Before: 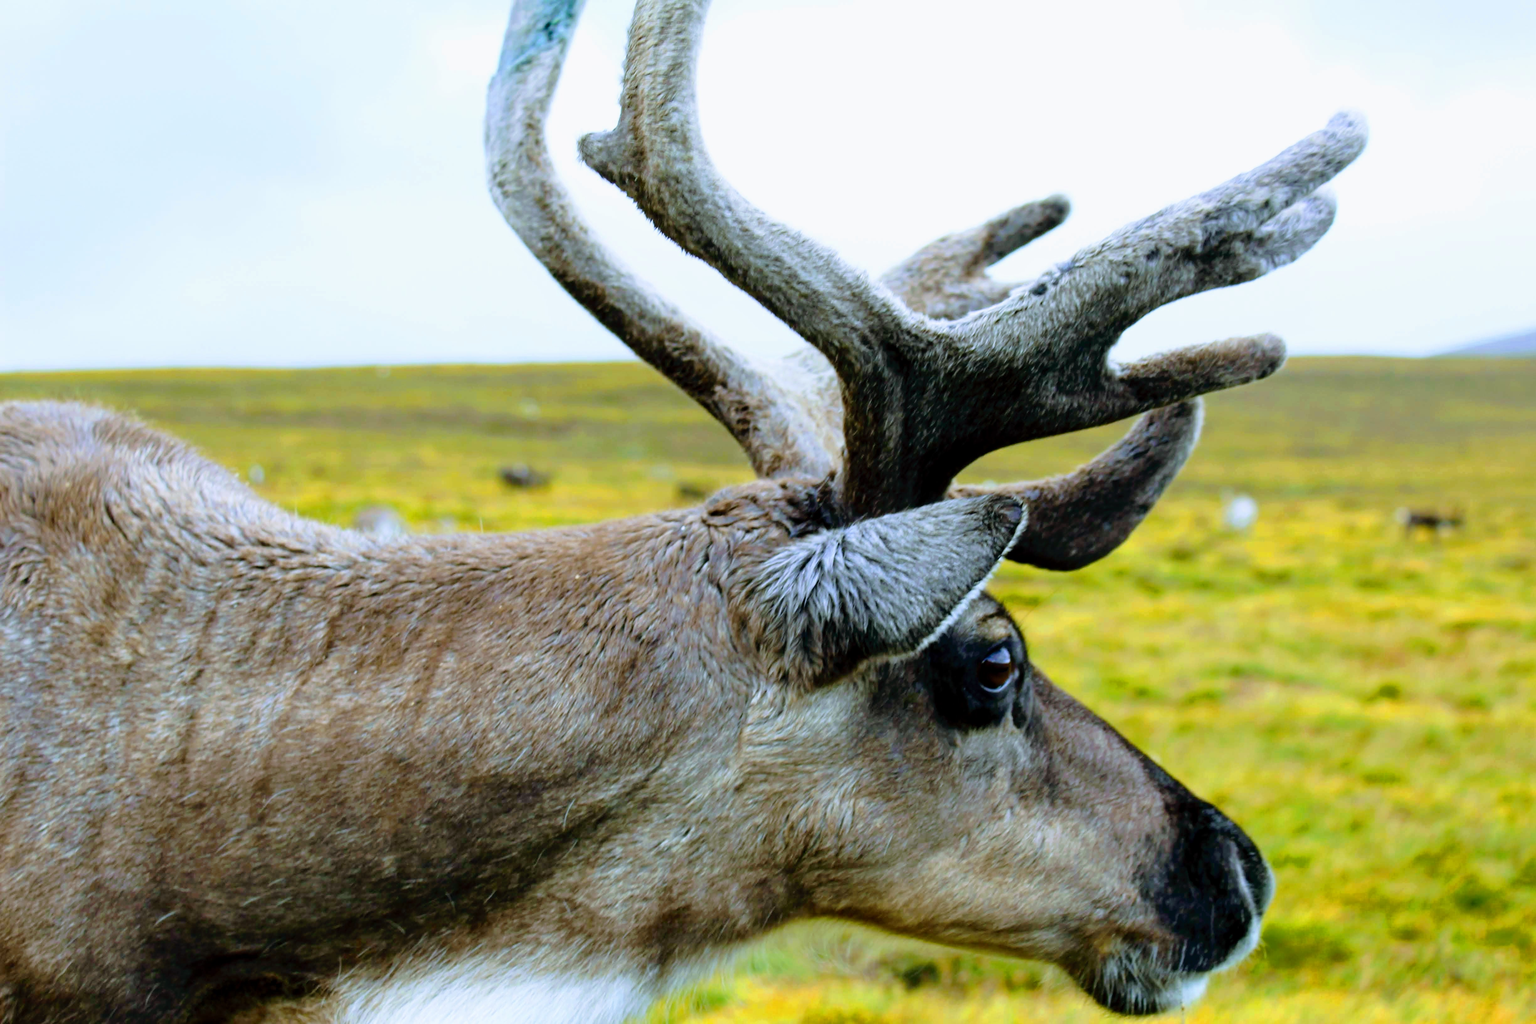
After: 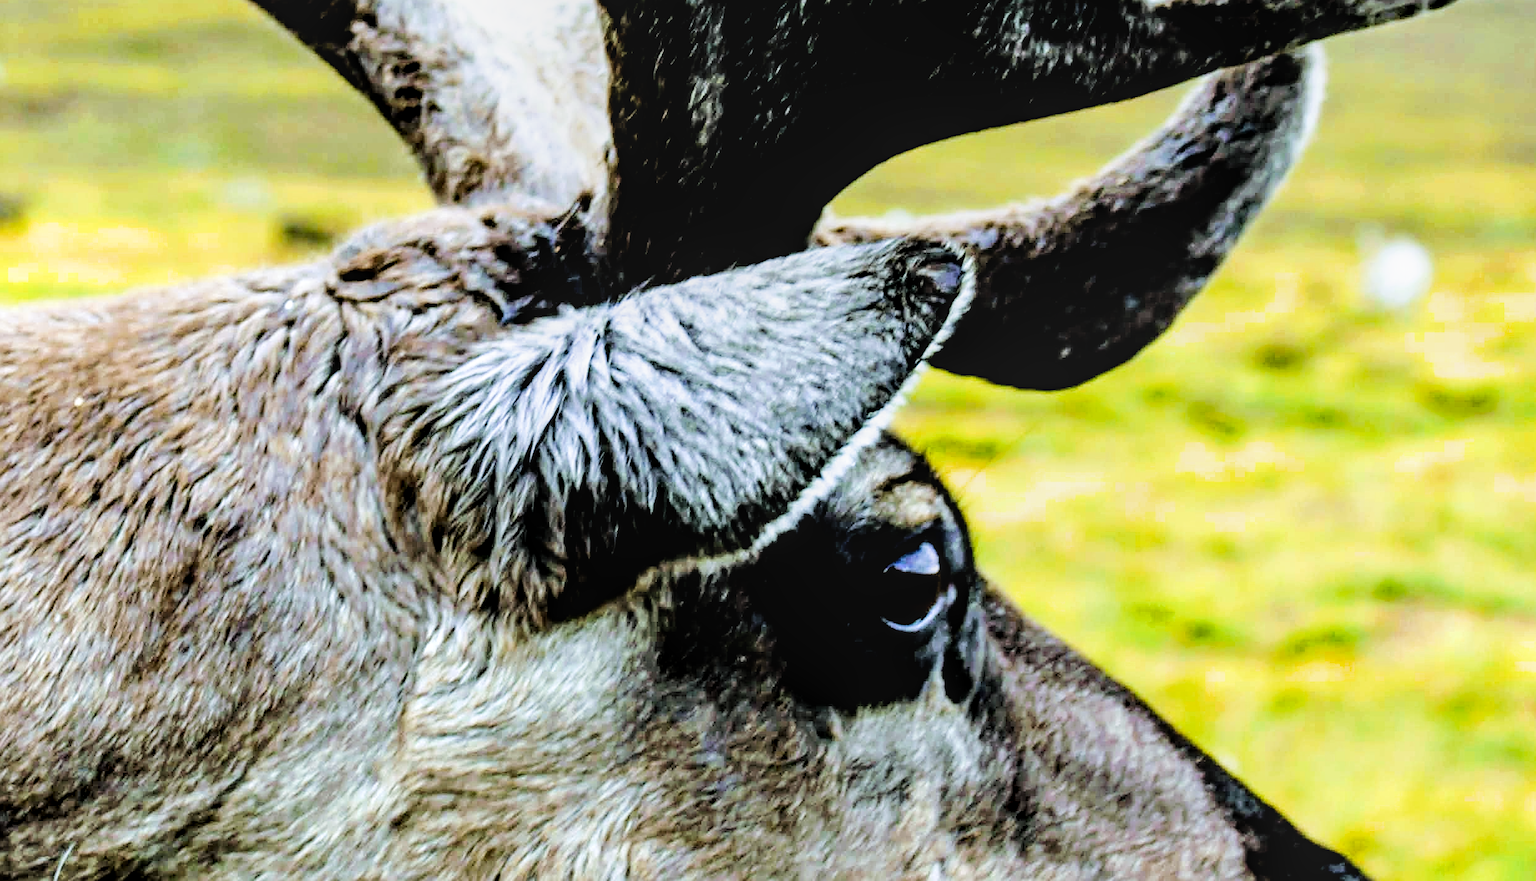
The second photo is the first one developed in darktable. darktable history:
shadows and highlights: shadows 37.27, highlights -28.18, soften with gaussian
crop: left 35.03%, top 36.625%, right 14.663%, bottom 20.057%
tone equalizer: -8 EV -0.75 EV, -7 EV -0.7 EV, -6 EV -0.6 EV, -5 EV -0.4 EV, -3 EV 0.4 EV, -2 EV 0.6 EV, -1 EV 0.7 EV, +0 EV 0.75 EV, edges refinement/feathering 500, mask exposure compensation -1.57 EV, preserve details no
exposure: black level correction 0.001, exposure 0.5 EV, compensate exposure bias true, compensate highlight preservation false
local contrast: on, module defaults
filmic rgb: black relative exposure -5 EV, white relative exposure 3.5 EV, hardness 3.19, contrast 1.2, highlights saturation mix -50%
sharpen: on, module defaults
